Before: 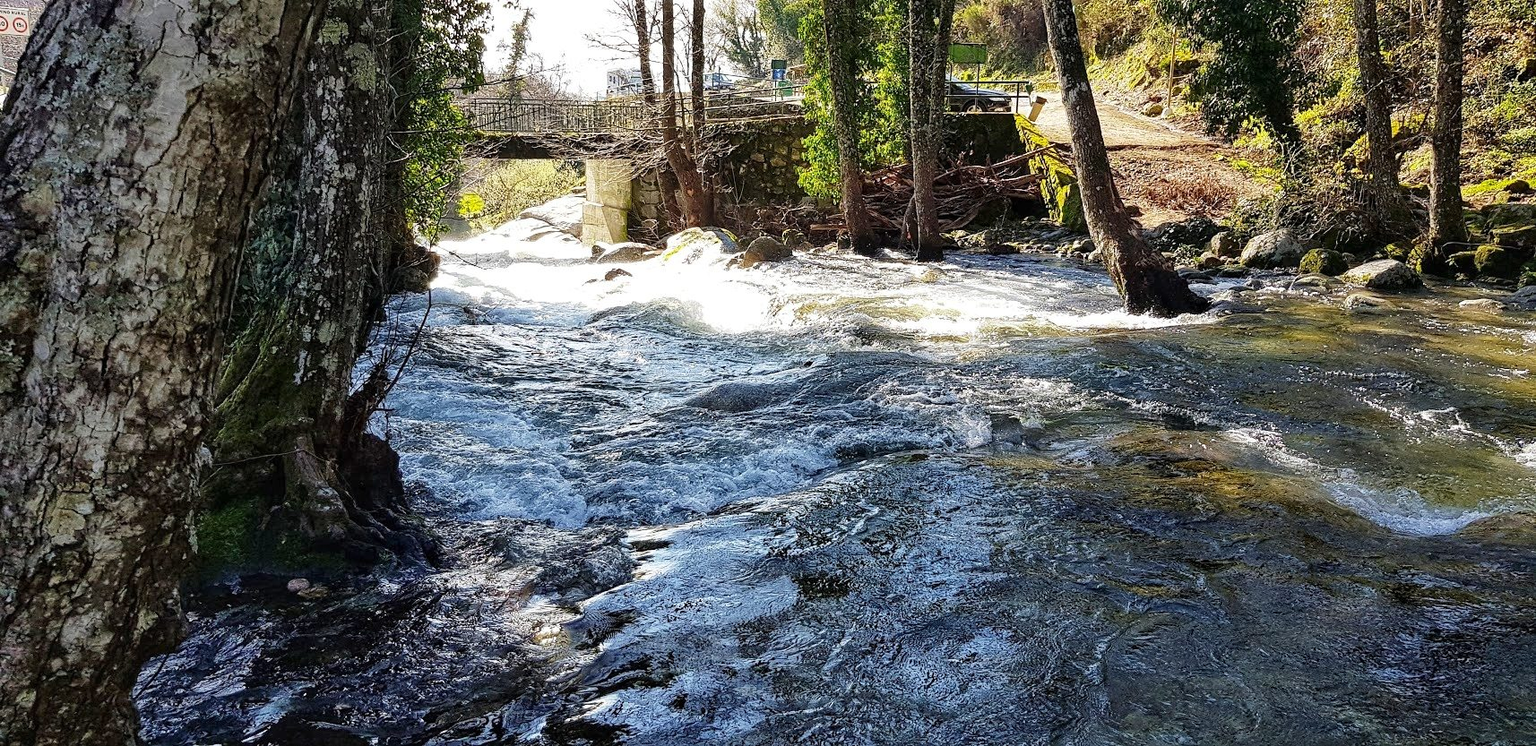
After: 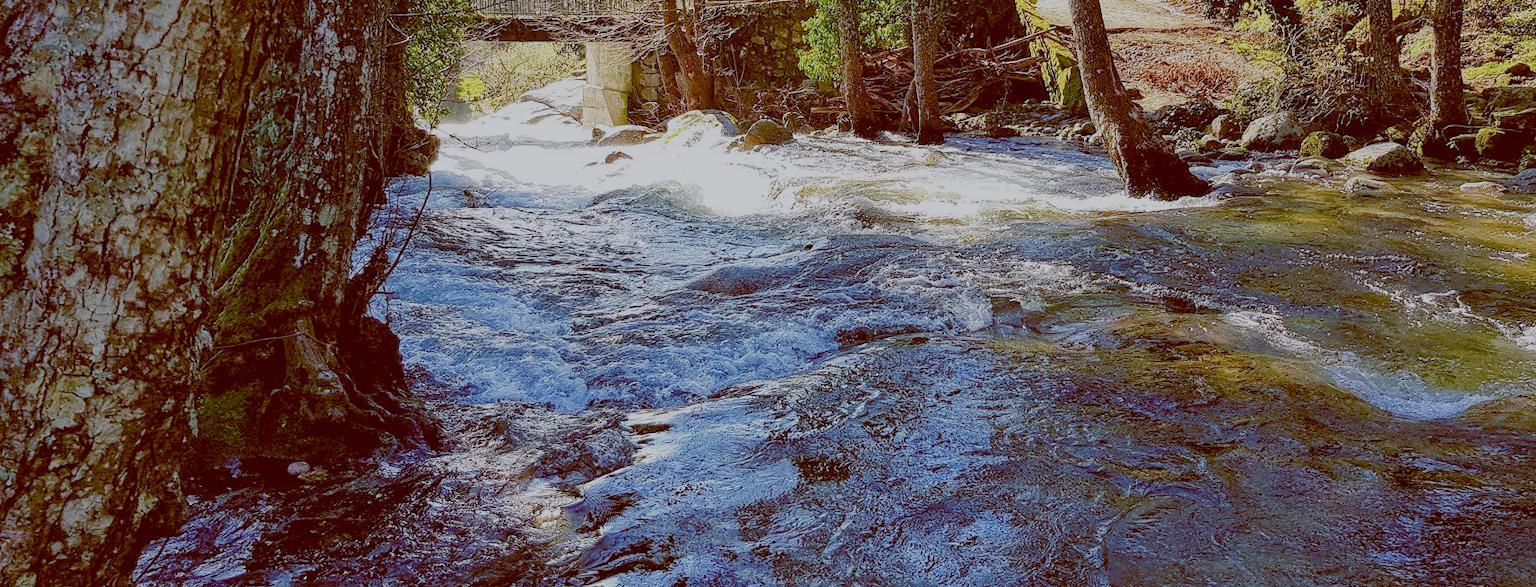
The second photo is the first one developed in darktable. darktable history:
color balance: lift [1, 1.015, 1.004, 0.985], gamma [1, 0.958, 0.971, 1.042], gain [1, 0.956, 0.977, 1.044]
exposure: black level correction 0.002, exposure -0.1 EV, compensate highlight preservation false
color balance rgb: shadows lift › chroma 1%, shadows lift › hue 113°, highlights gain › chroma 0.2%, highlights gain › hue 333°, perceptual saturation grading › global saturation 20%, perceptual saturation grading › highlights -50%, perceptual saturation grading › shadows 25%, contrast -30%
crop and rotate: top 15.774%, bottom 5.506%
